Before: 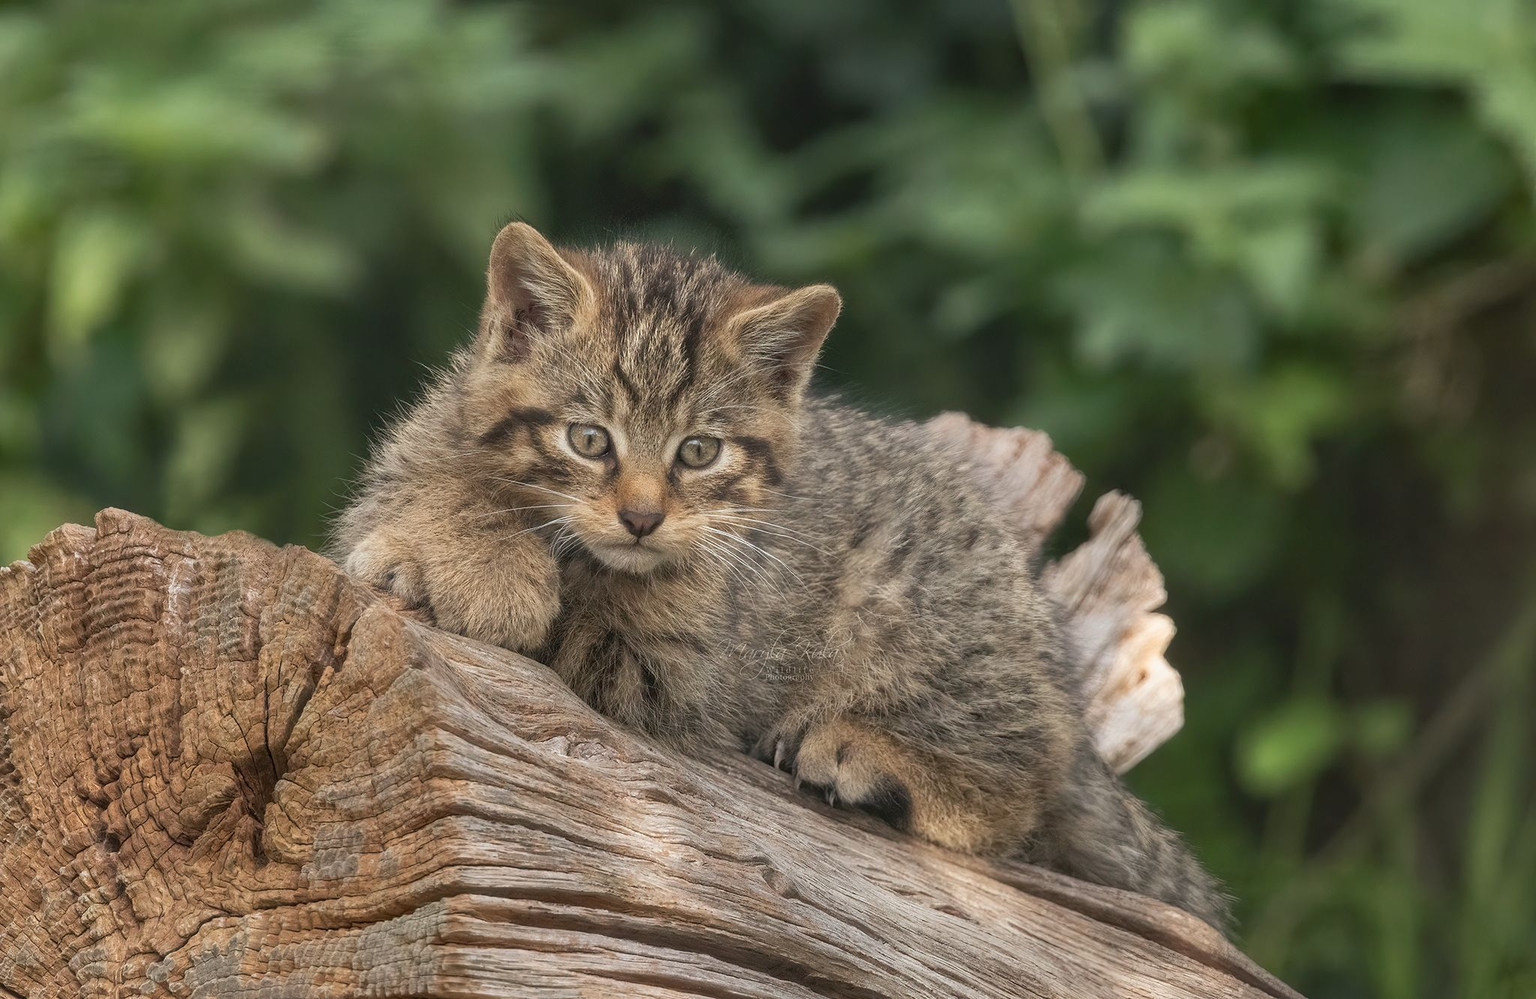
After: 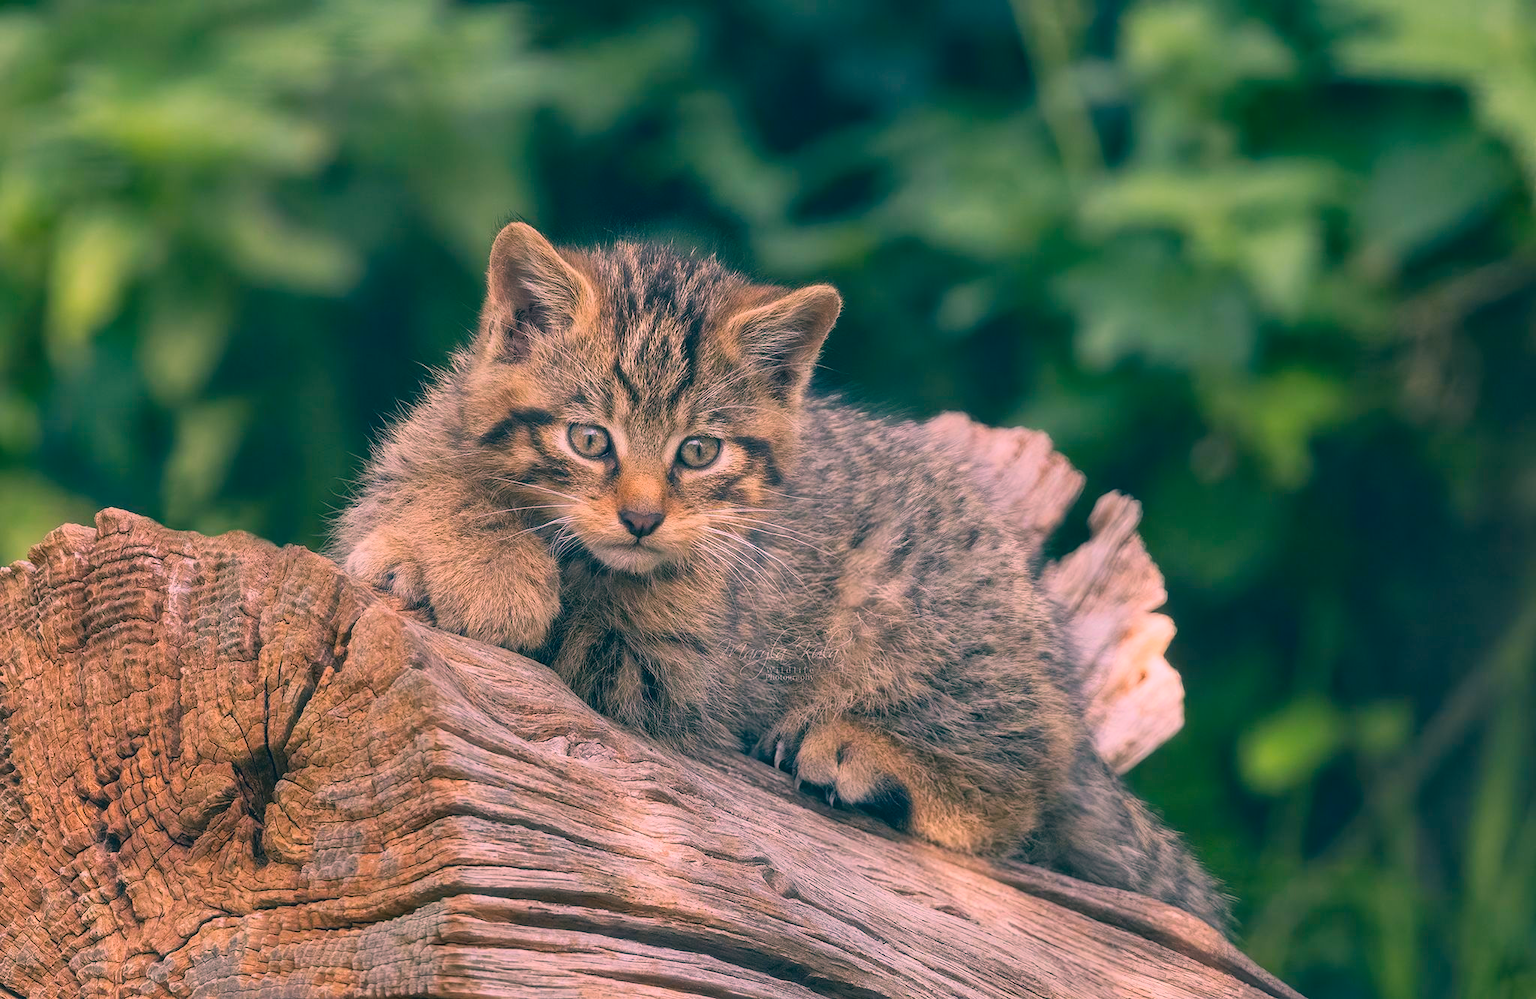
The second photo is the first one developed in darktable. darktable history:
color correction: highlights a* 16.96, highlights b* 0.292, shadows a* -15.31, shadows b* -14.29, saturation 1.49
tone curve: curves: ch0 [(0, 0.025) (0.15, 0.143) (0.452, 0.486) (0.751, 0.788) (1, 0.961)]; ch1 [(0, 0) (0.416, 0.4) (0.476, 0.469) (0.497, 0.494) (0.546, 0.571) (0.566, 0.607) (0.62, 0.657) (1, 1)]; ch2 [(0, 0) (0.386, 0.397) (0.505, 0.498) (0.547, 0.546) (0.579, 0.58) (1, 1)], color space Lab, linked channels, preserve colors none
